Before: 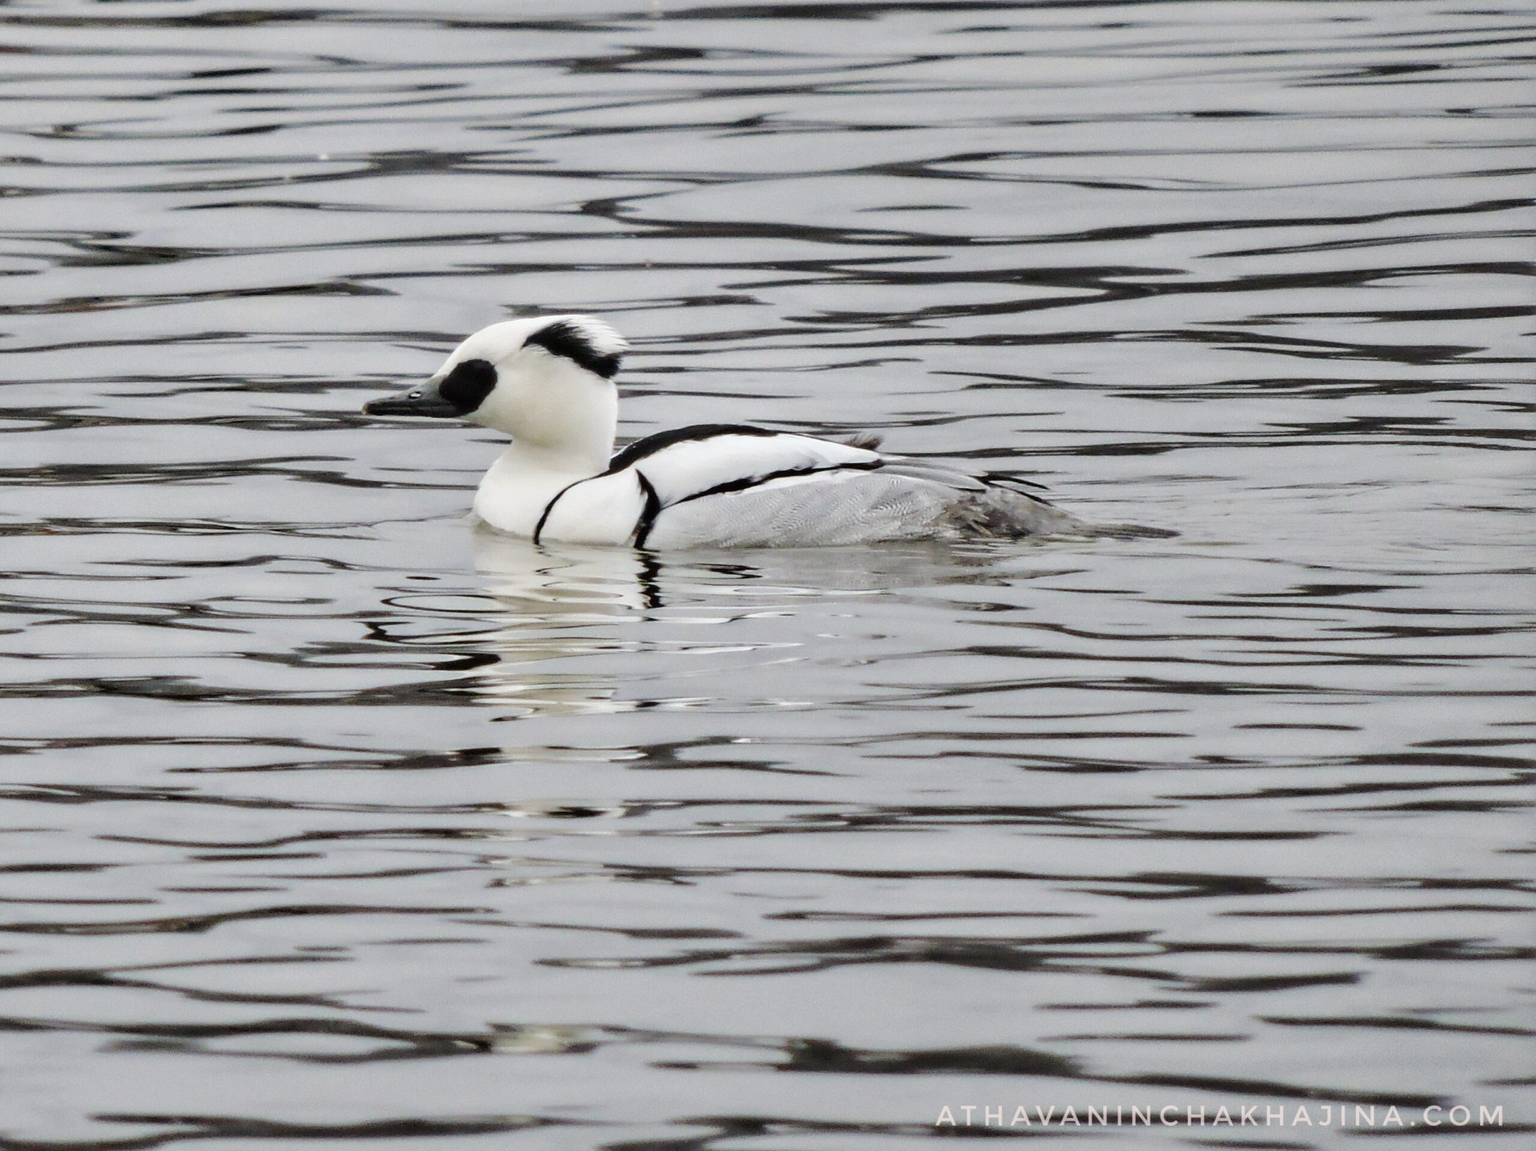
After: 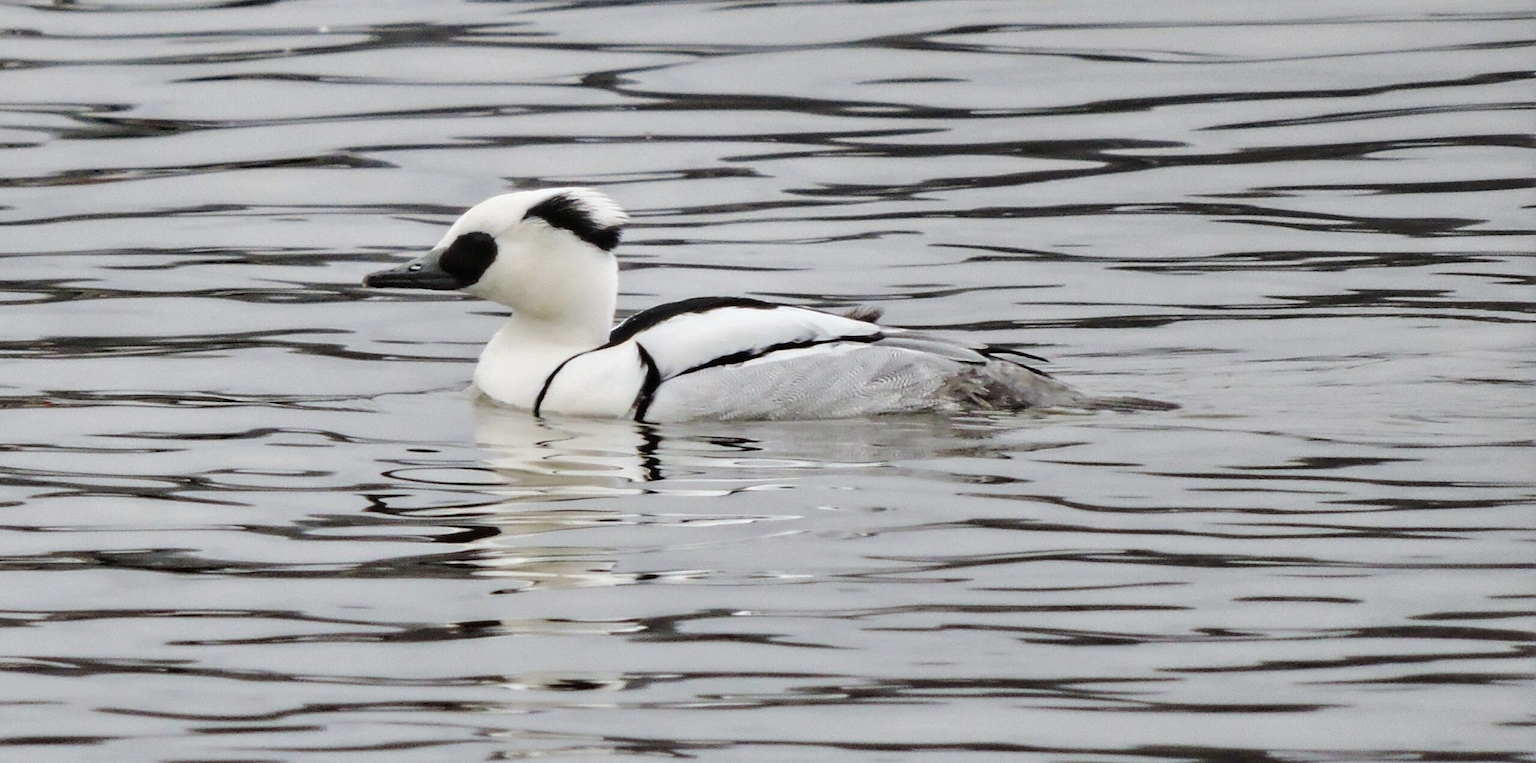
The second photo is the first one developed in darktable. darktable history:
crop: top 11.15%, bottom 22.504%
